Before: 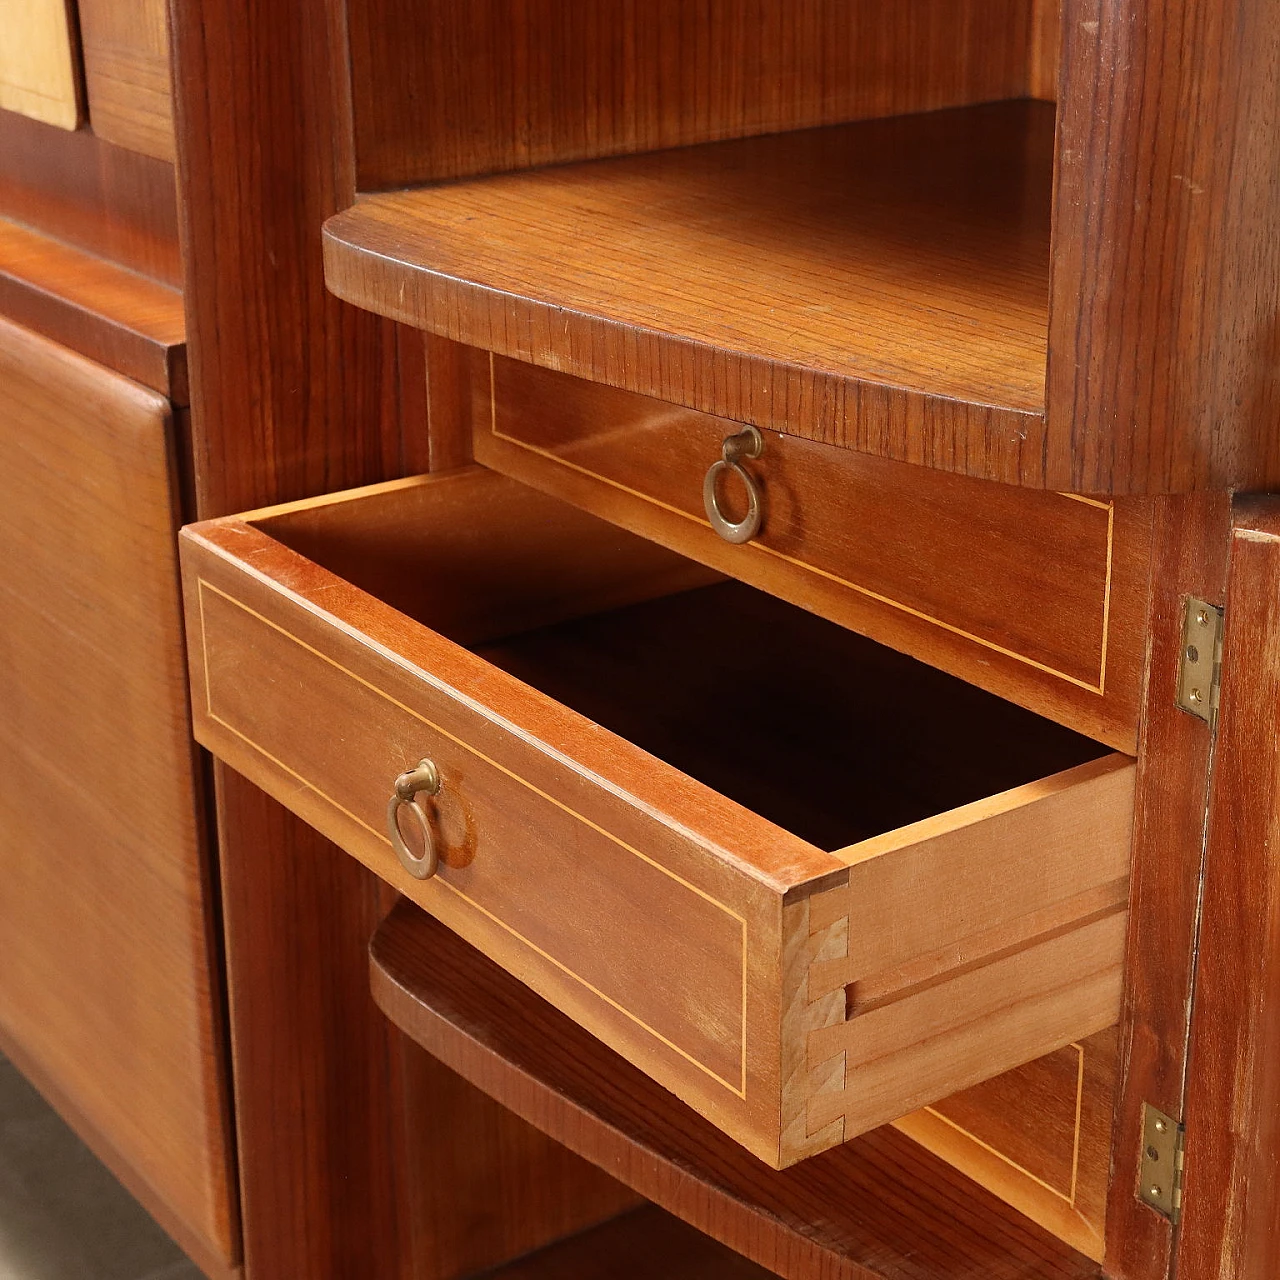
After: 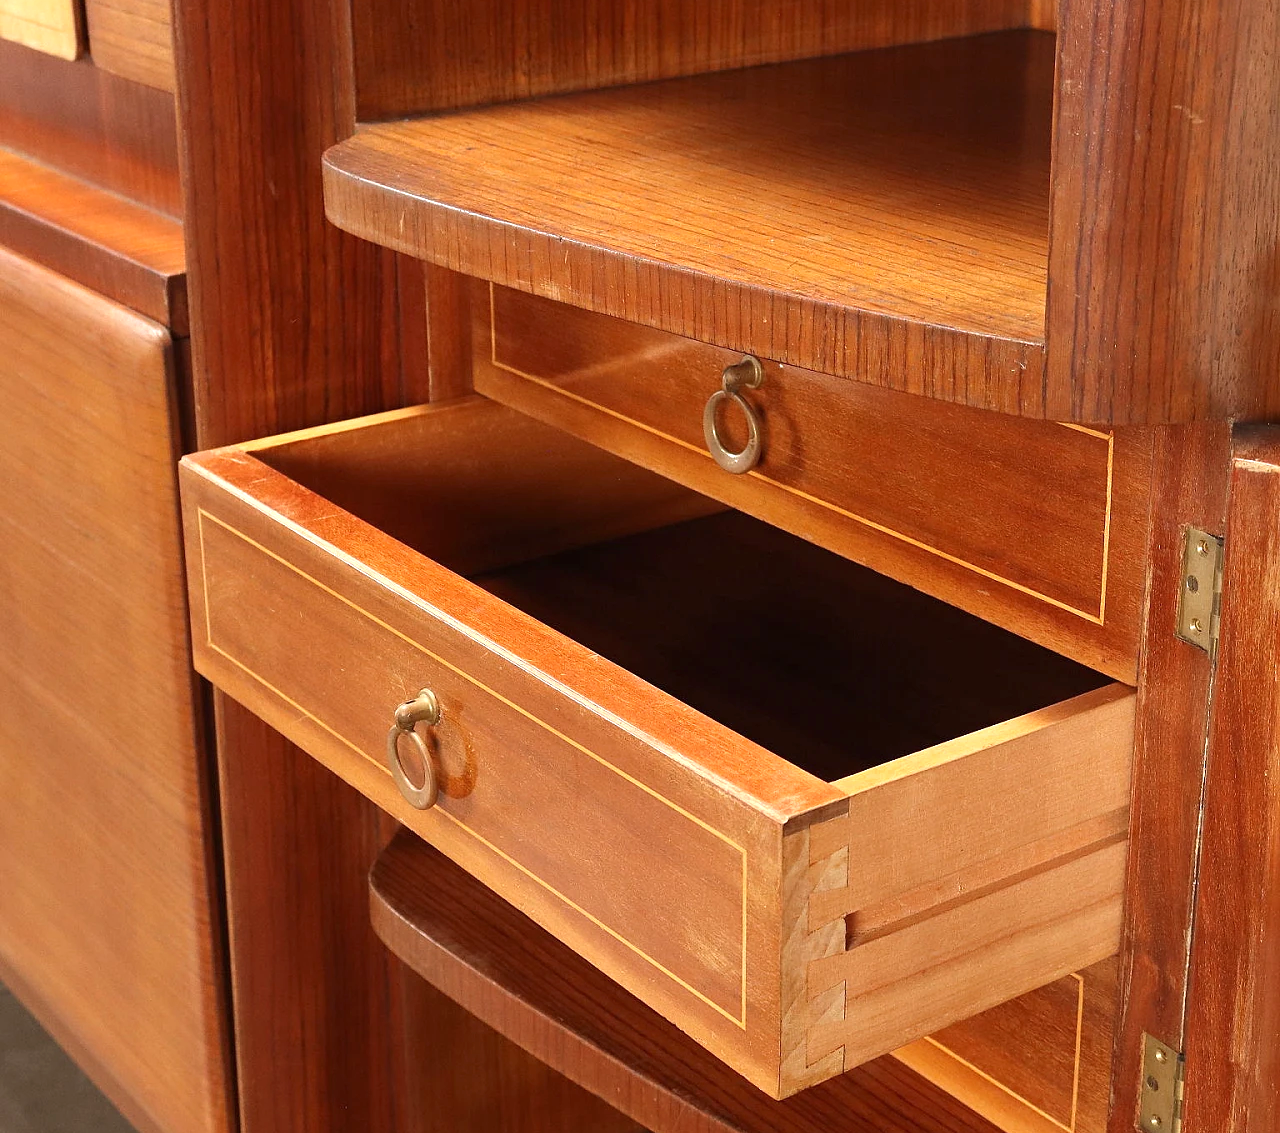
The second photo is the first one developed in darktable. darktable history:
exposure: black level correction 0, exposure 0.499 EV, compensate exposure bias true, compensate highlight preservation false
crop and rotate: top 5.525%, bottom 5.891%
tone equalizer: edges refinement/feathering 500, mask exposure compensation -1.57 EV, preserve details no
